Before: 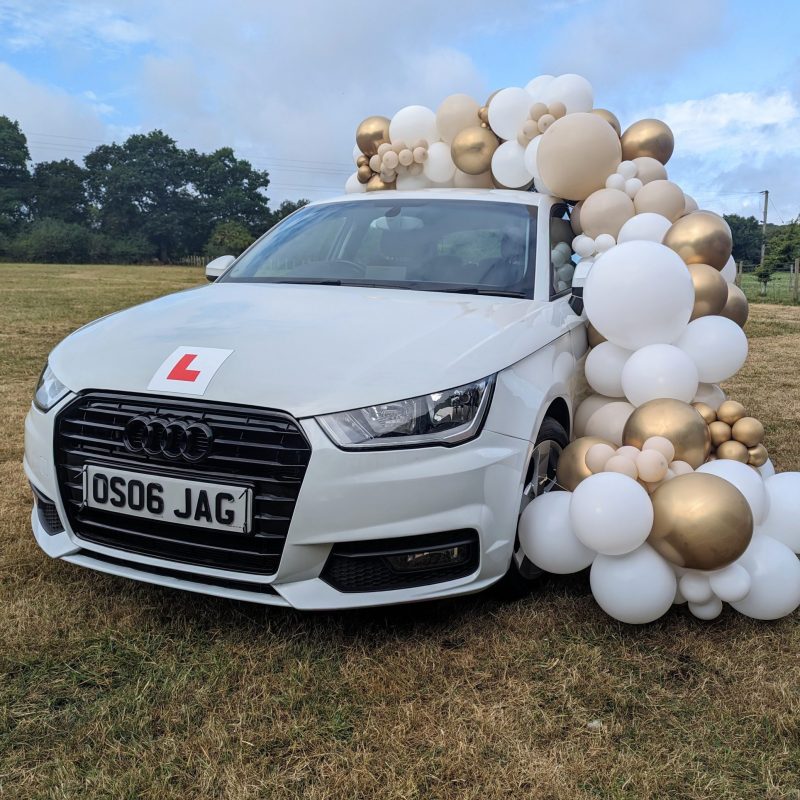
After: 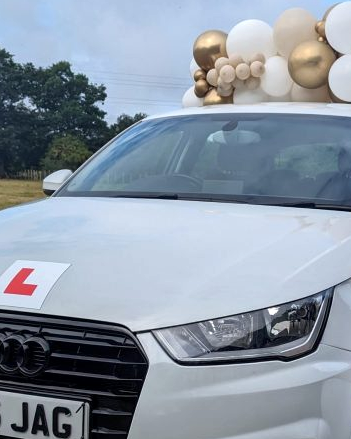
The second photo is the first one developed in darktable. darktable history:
local contrast: mode bilateral grid, contrast 21, coarseness 50, detail 150%, midtone range 0.2
crop: left 20.473%, top 10.842%, right 35.648%, bottom 34.205%
